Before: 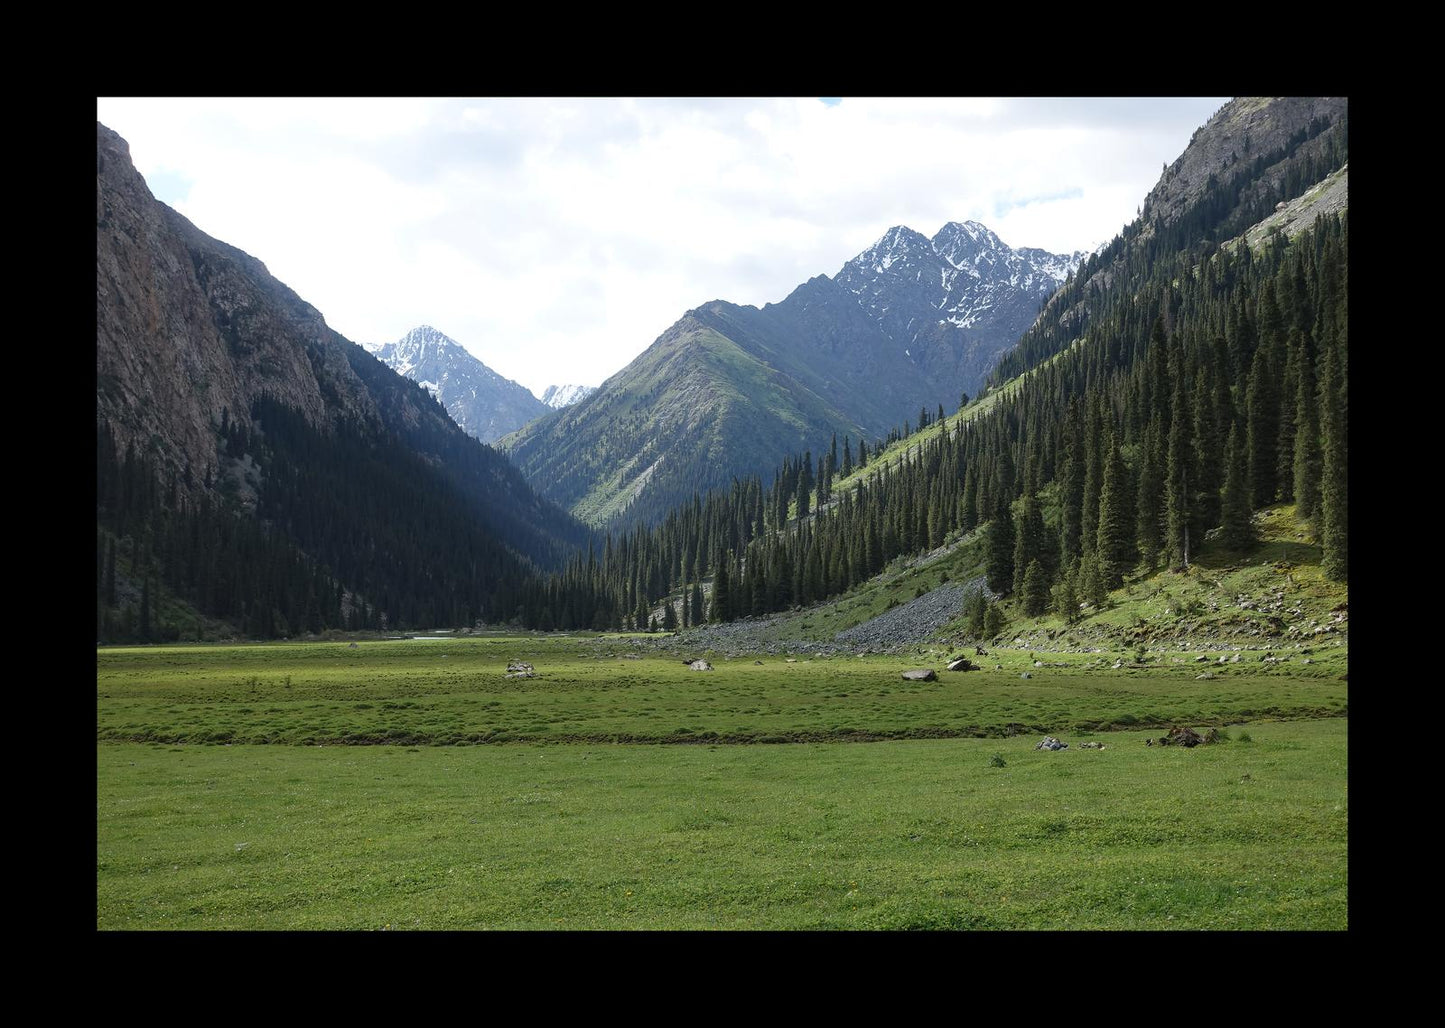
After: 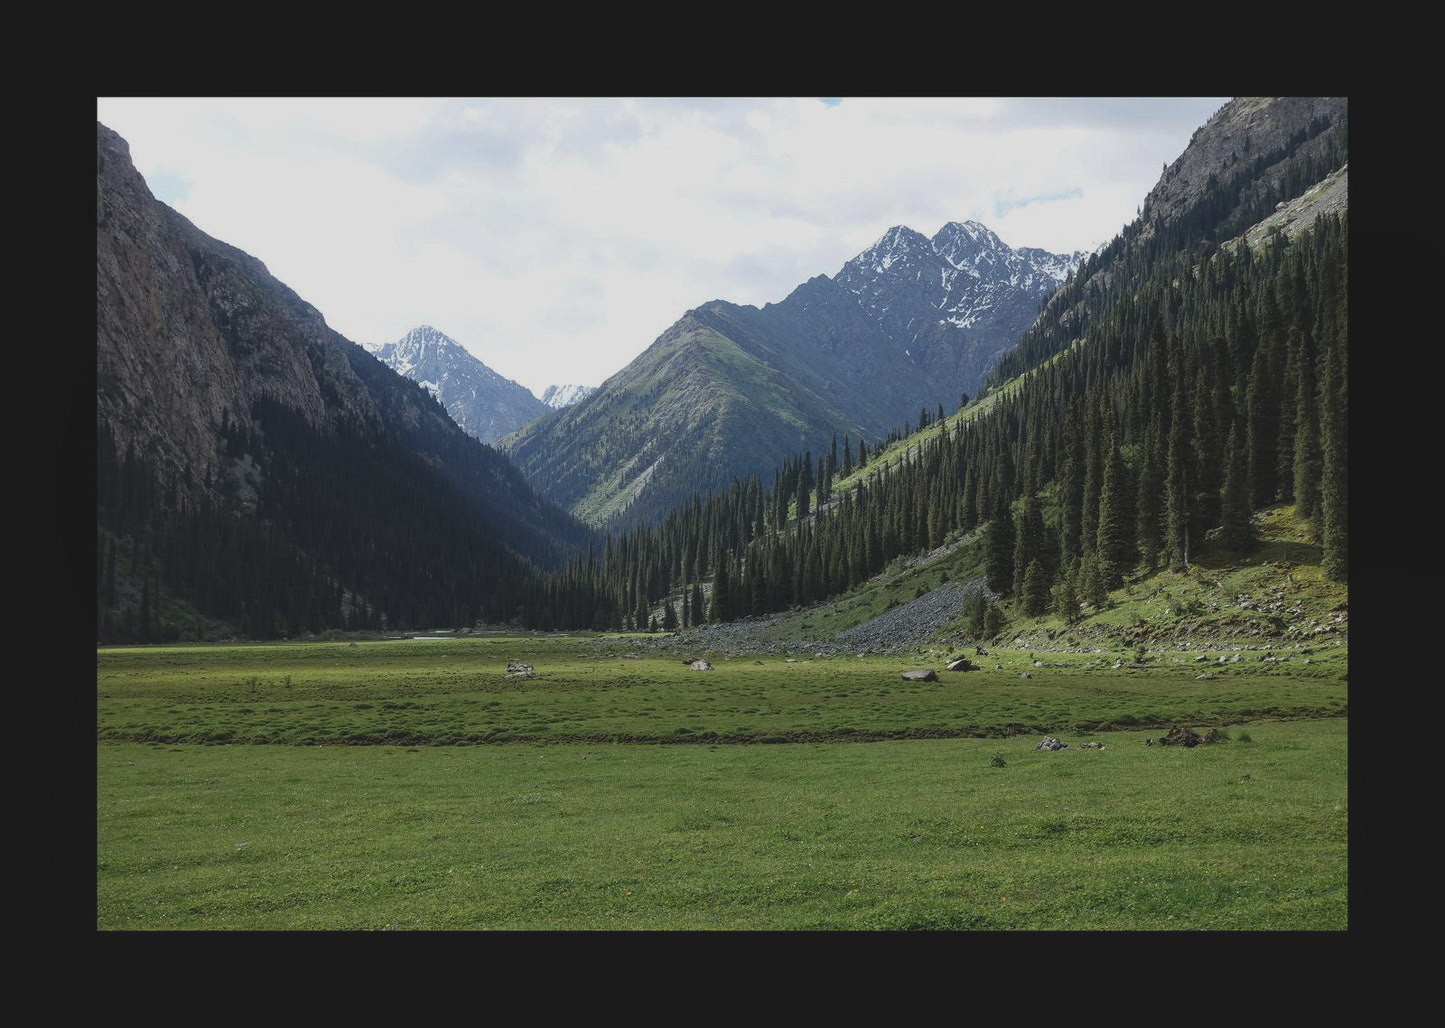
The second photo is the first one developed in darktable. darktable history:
local contrast: highlights 100%, shadows 100%, detail 120%, midtone range 0.2
exposure: black level correction -0.015, exposure -0.5 EV, compensate highlight preservation false
